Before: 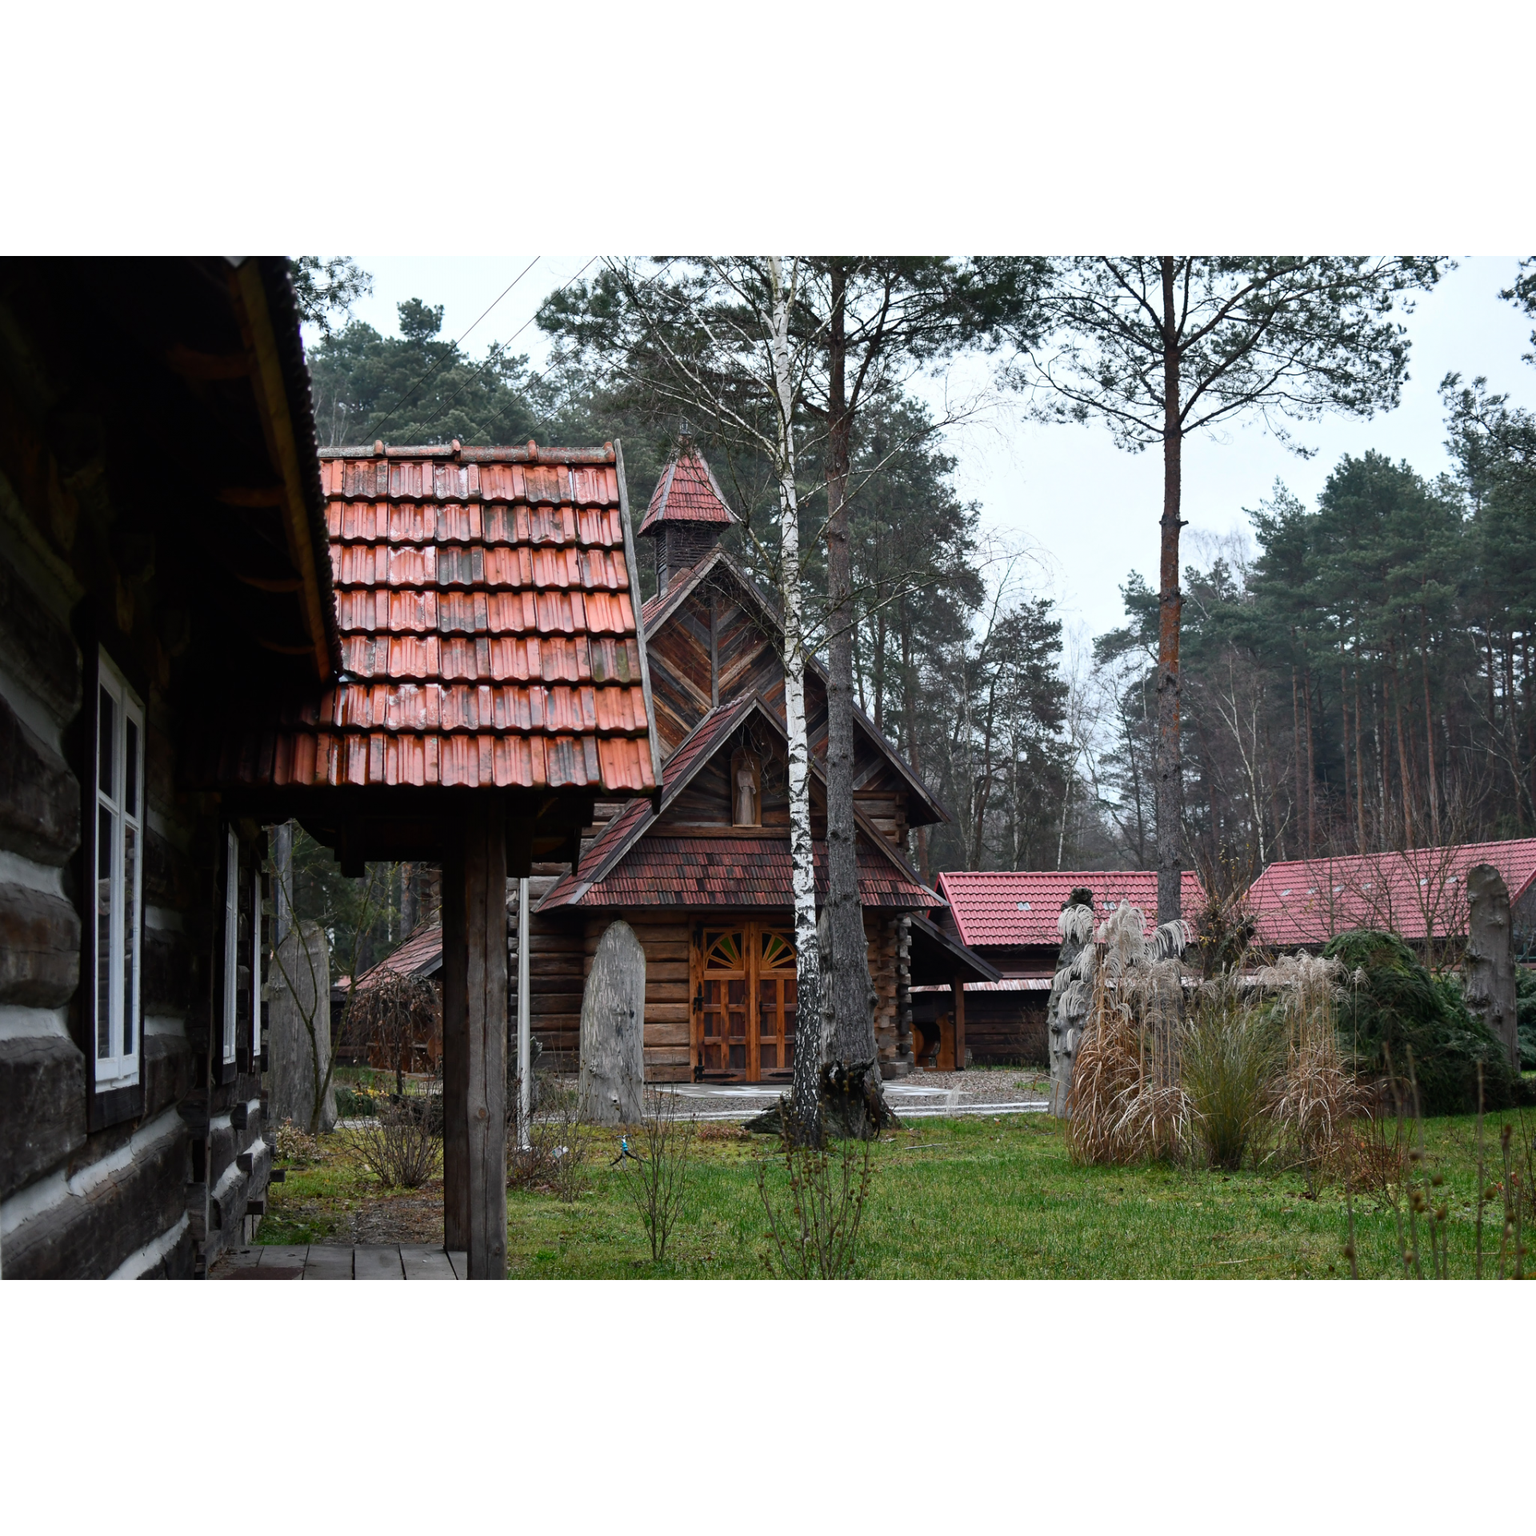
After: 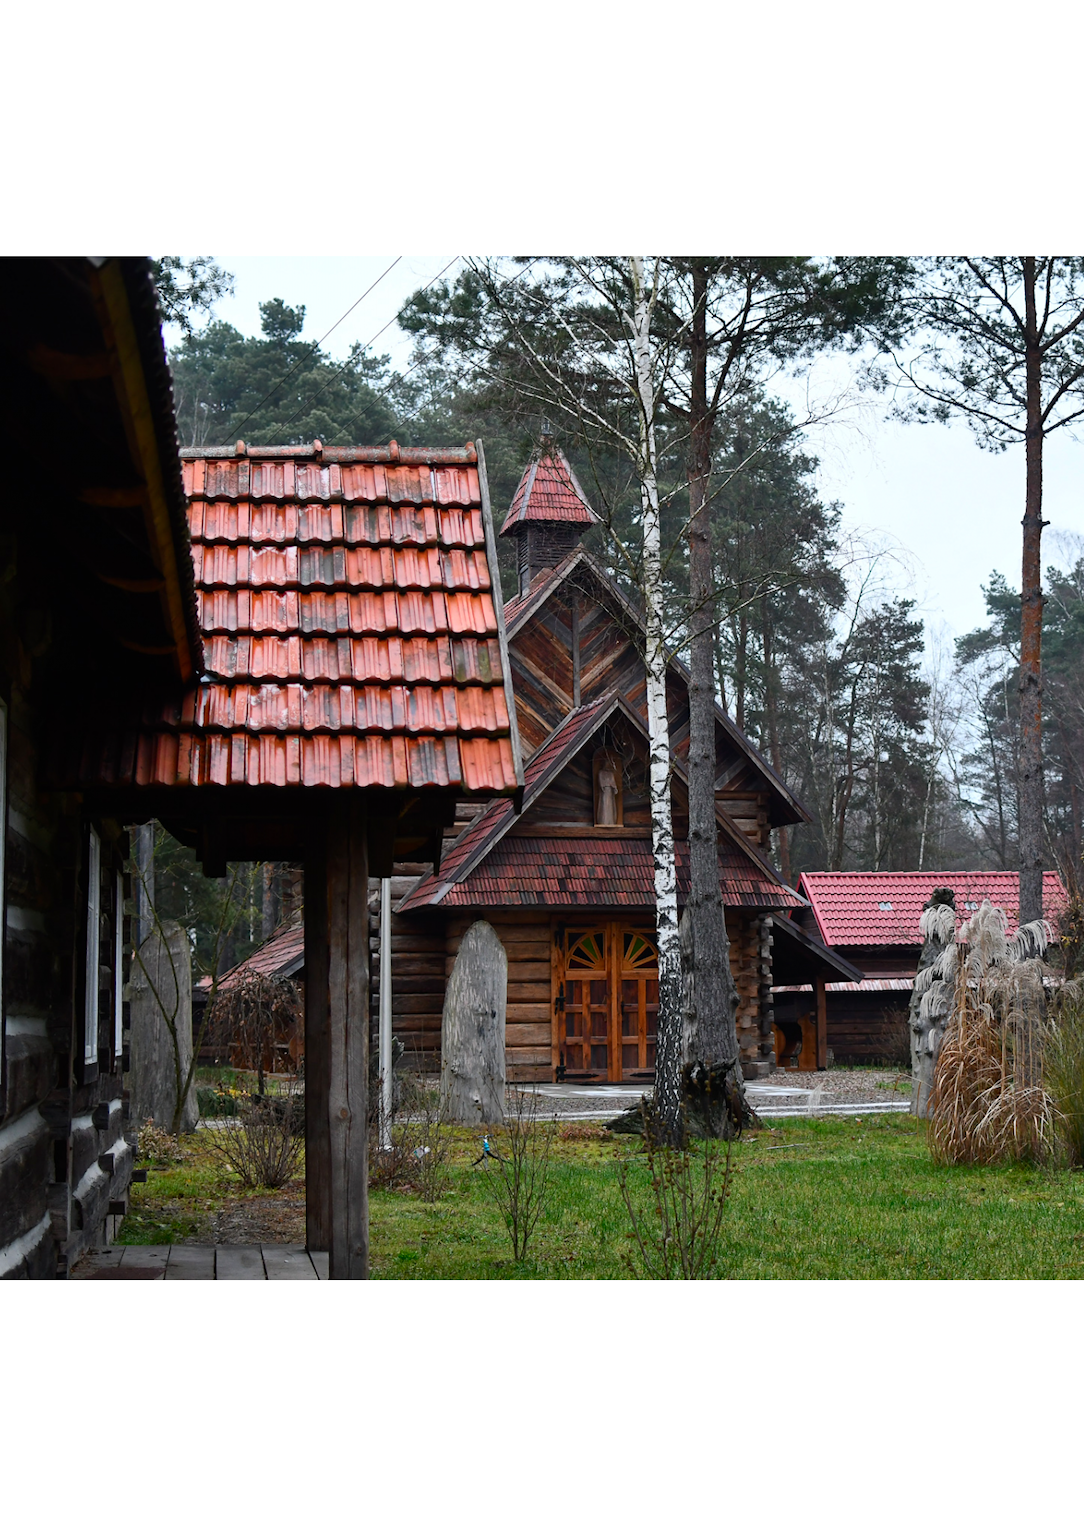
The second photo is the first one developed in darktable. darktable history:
crop and rotate: left 9.061%, right 20.274%
contrast brightness saturation: contrast 0.042, saturation 0.157
